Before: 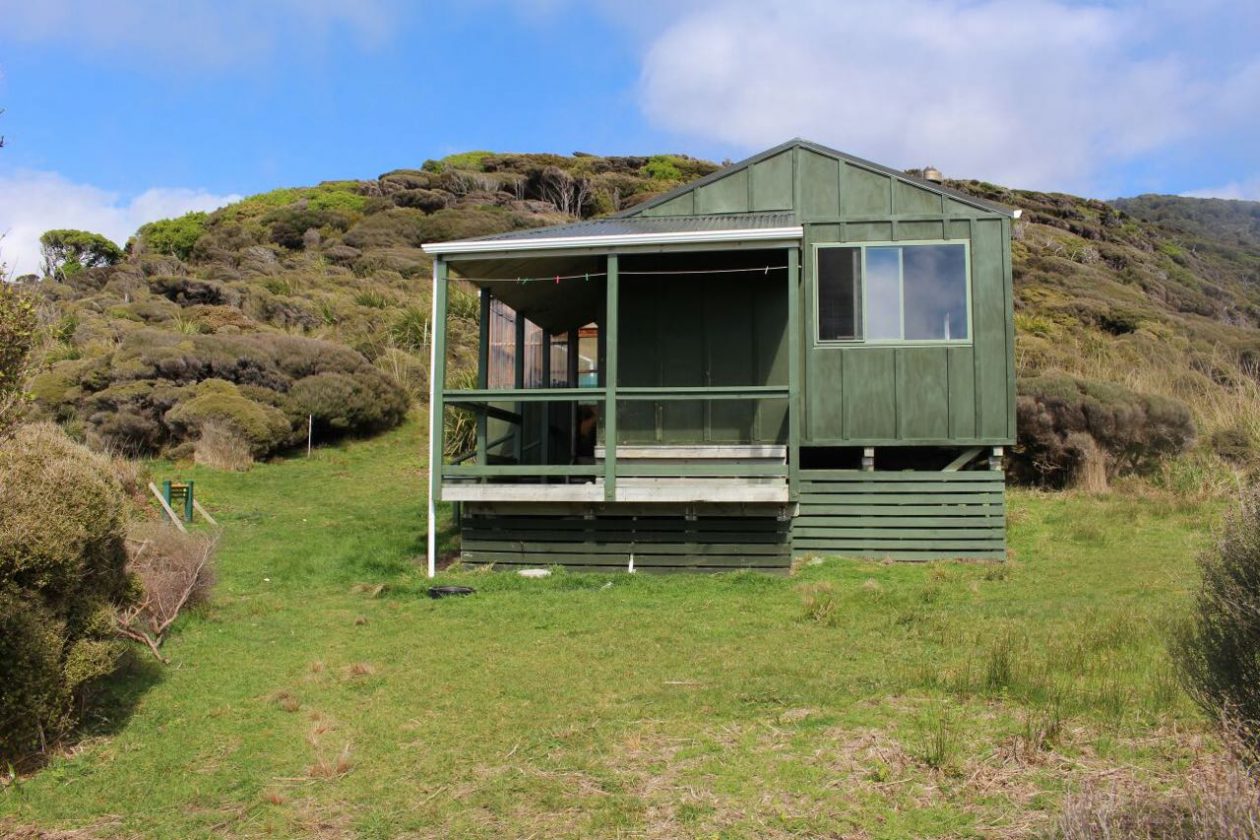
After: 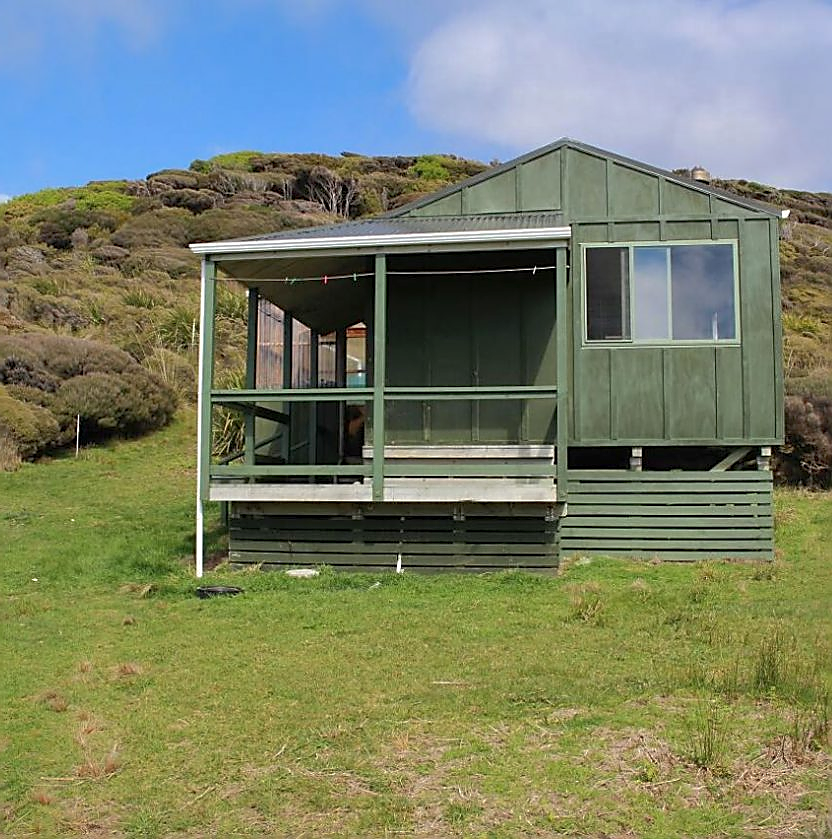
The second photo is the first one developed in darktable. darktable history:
shadows and highlights: on, module defaults
crop and rotate: left 18.442%, right 15.508%
sharpen: radius 1.4, amount 1.25, threshold 0.7
